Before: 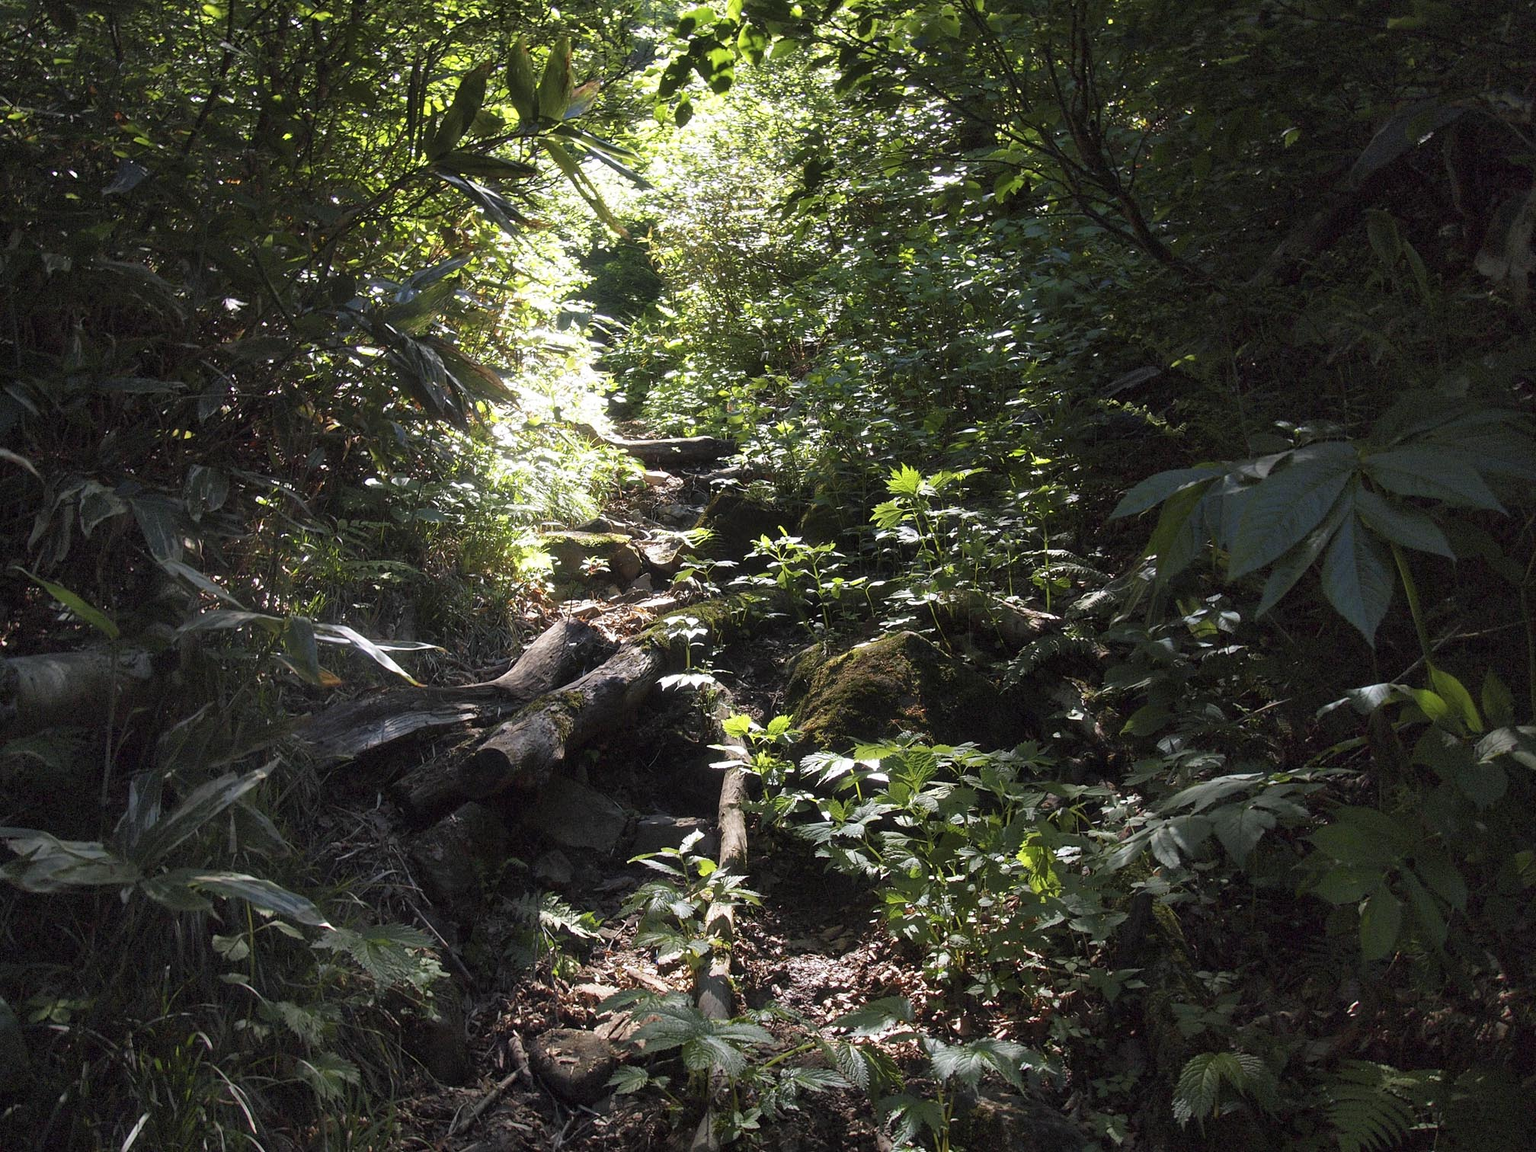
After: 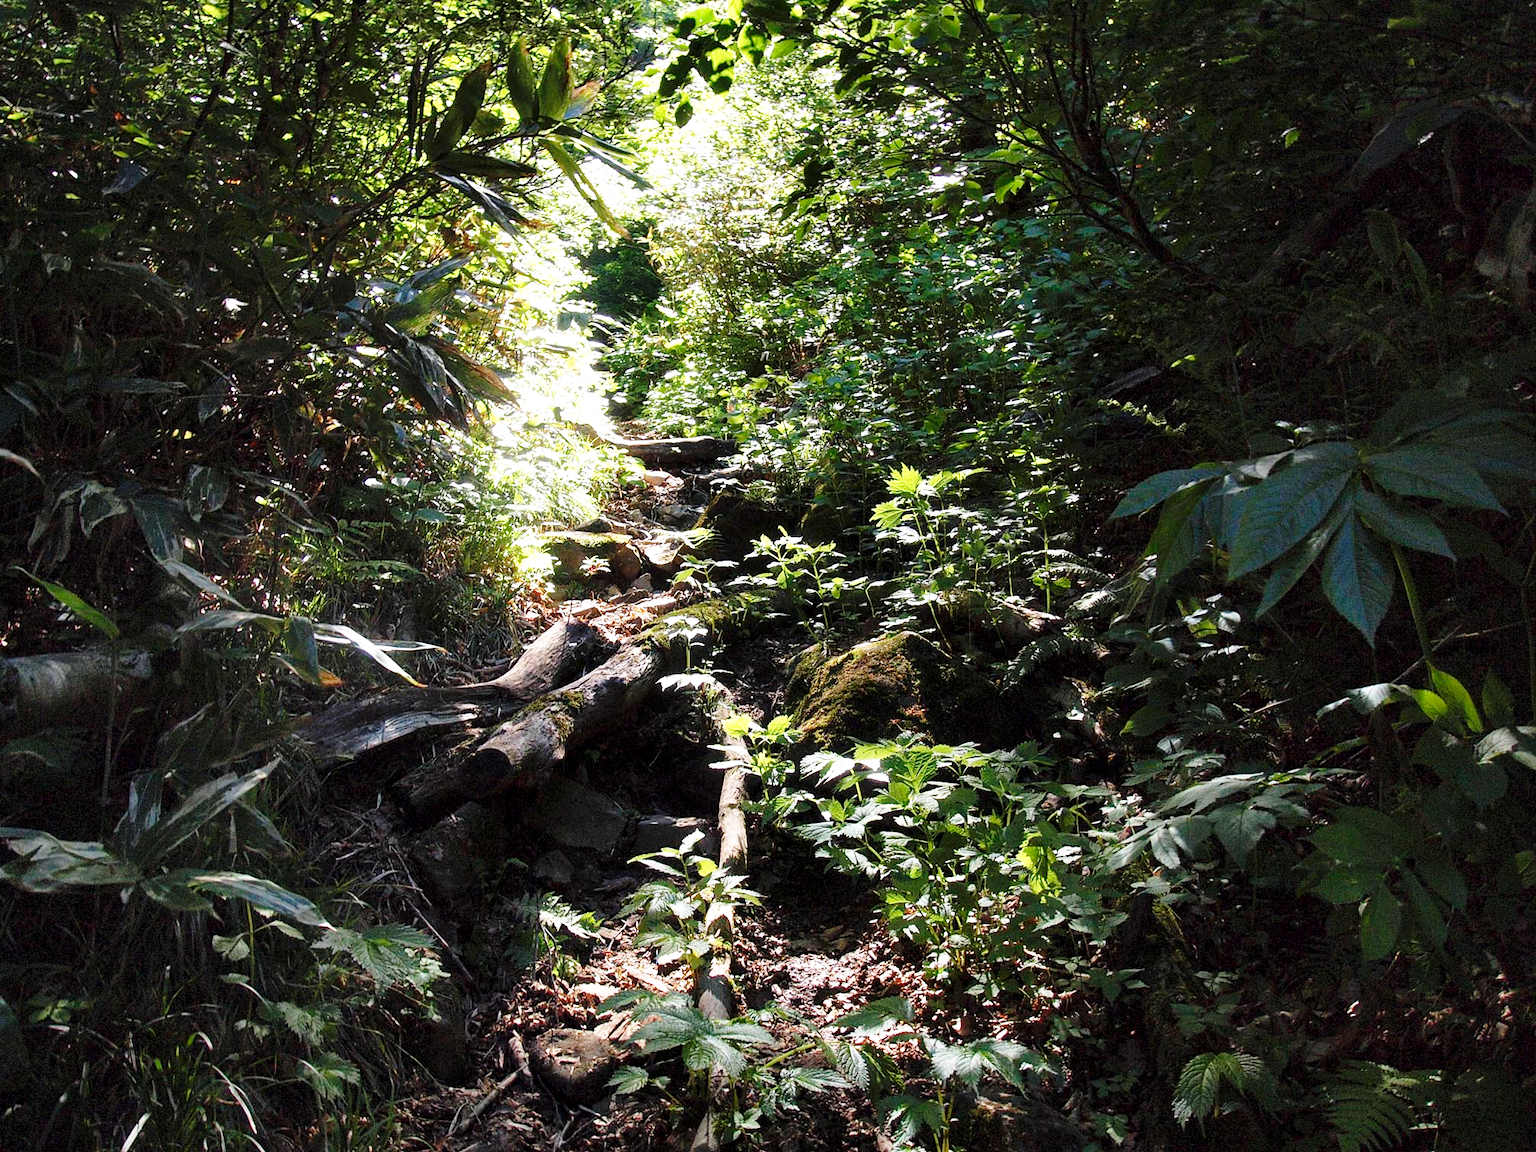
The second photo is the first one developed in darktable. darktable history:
contrast equalizer: octaves 7, y [[0.528 ×6], [0.514 ×6], [0.362 ×6], [0 ×6], [0 ×6]]
base curve: curves: ch0 [(0, 0) (0.028, 0.03) (0.121, 0.232) (0.46, 0.748) (0.859, 0.968) (1, 1)], preserve colors none
